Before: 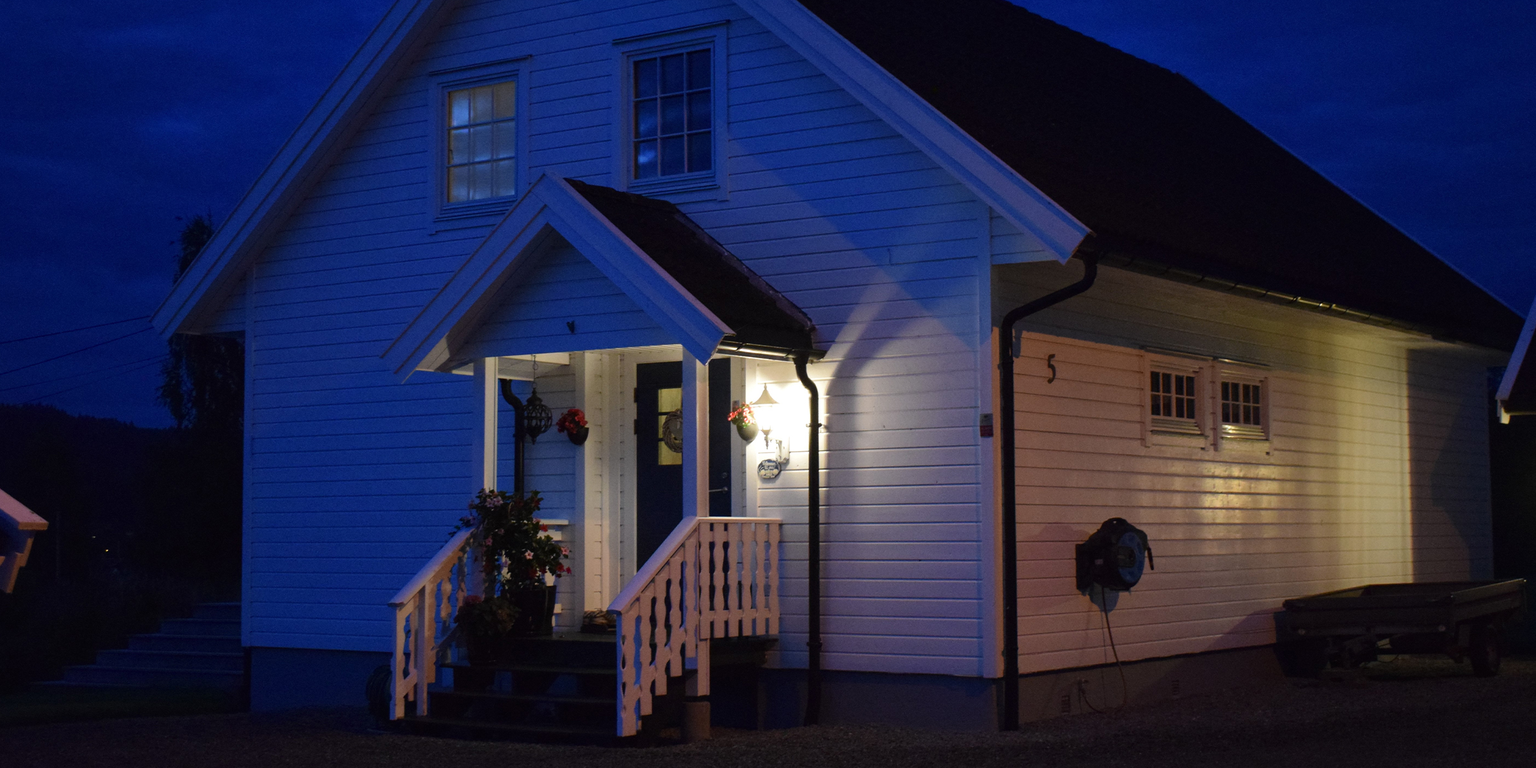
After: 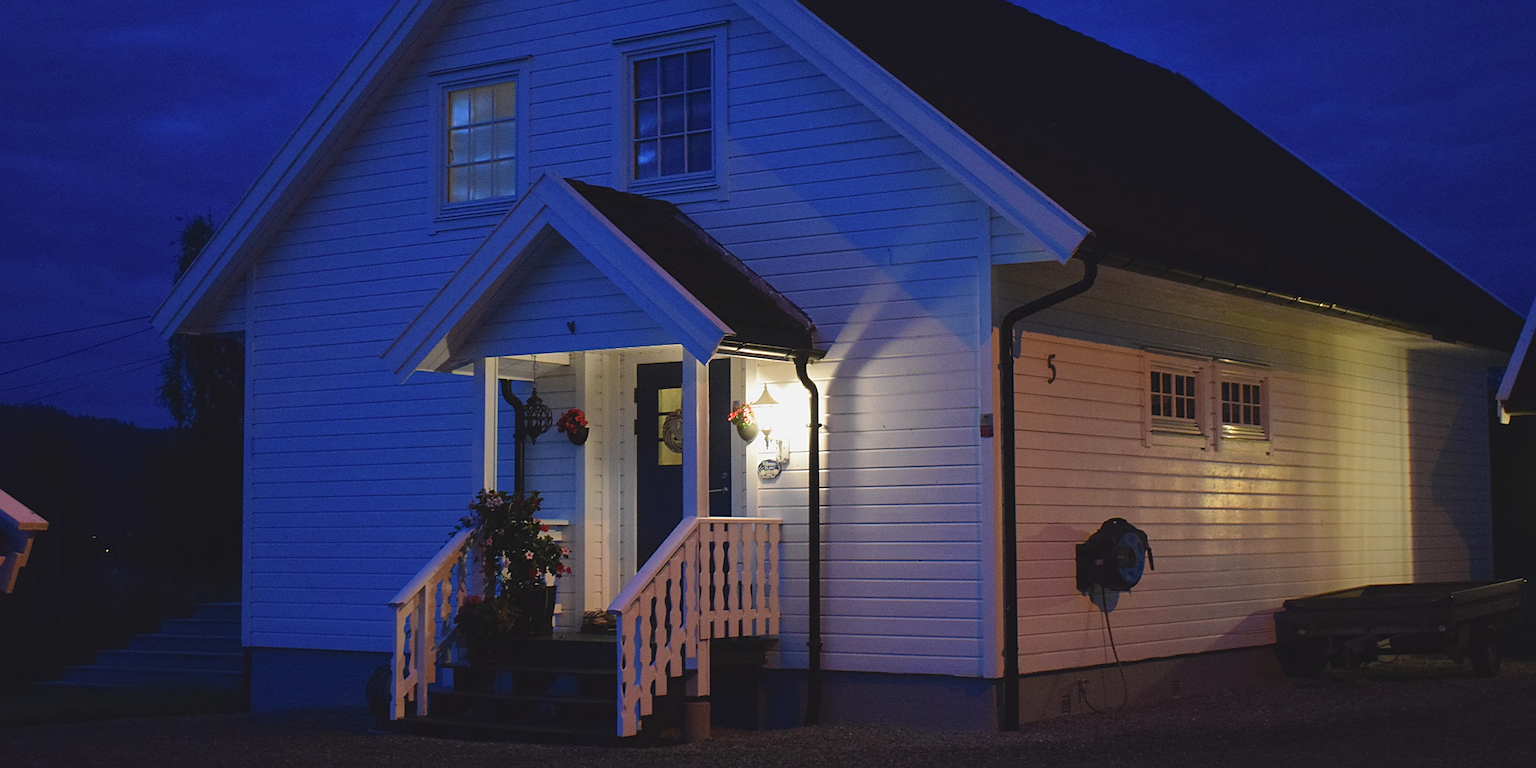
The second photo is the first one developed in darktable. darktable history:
sharpen: on, module defaults
contrast brightness saturation: contrast -0.1, brightness 0.05, saturation 0.08
